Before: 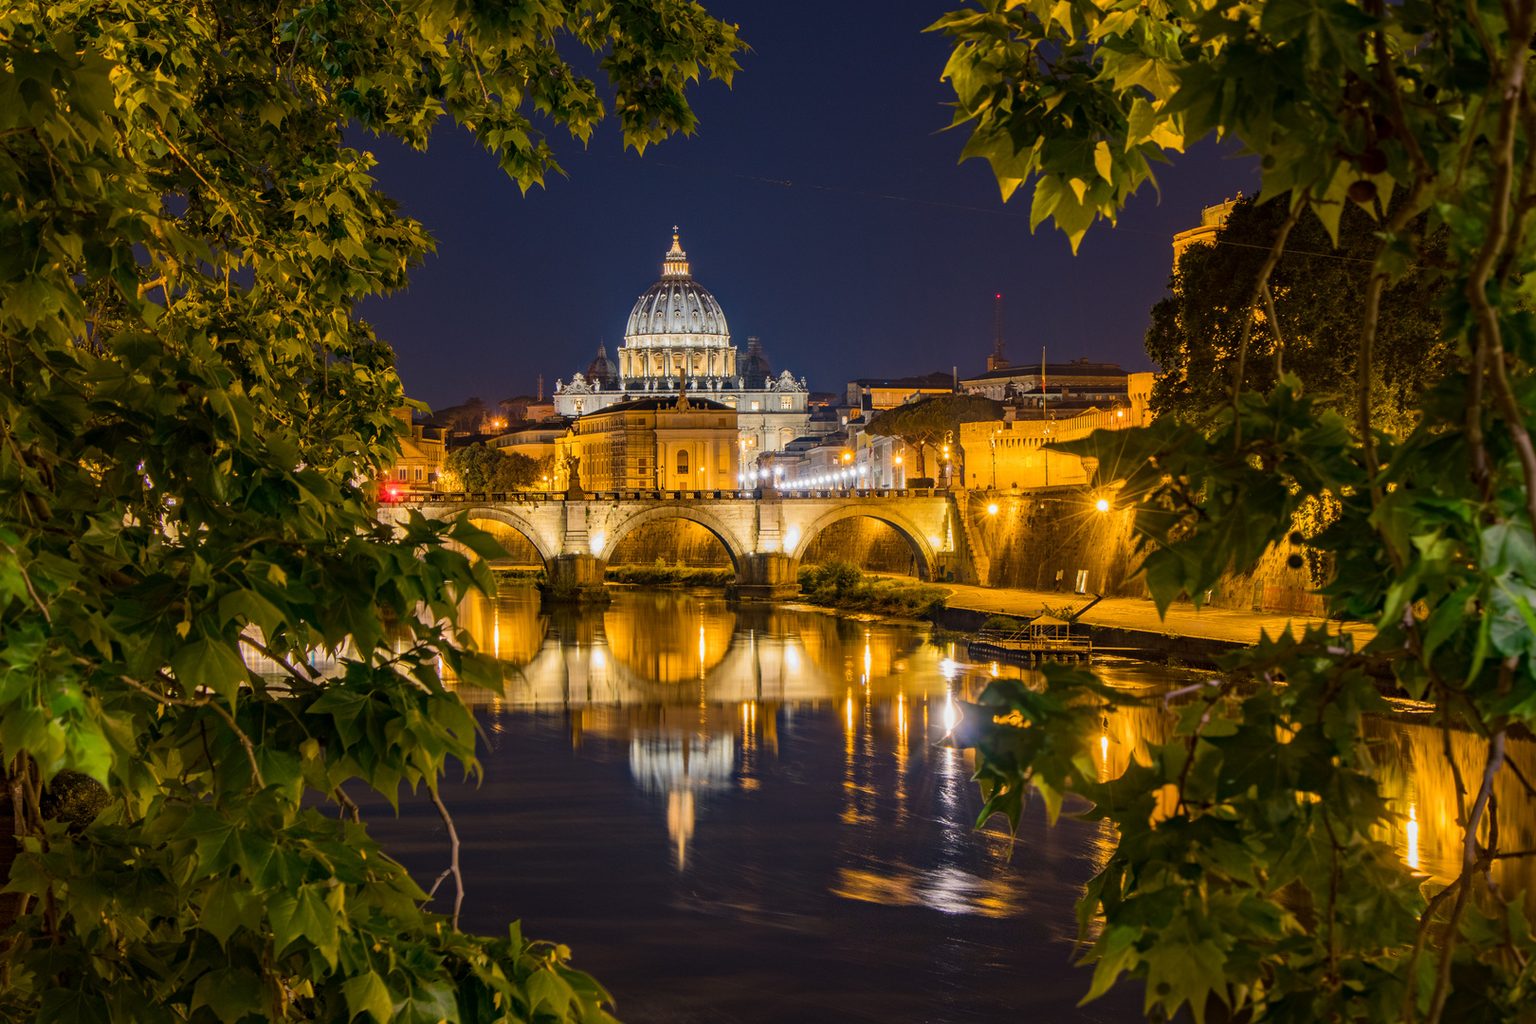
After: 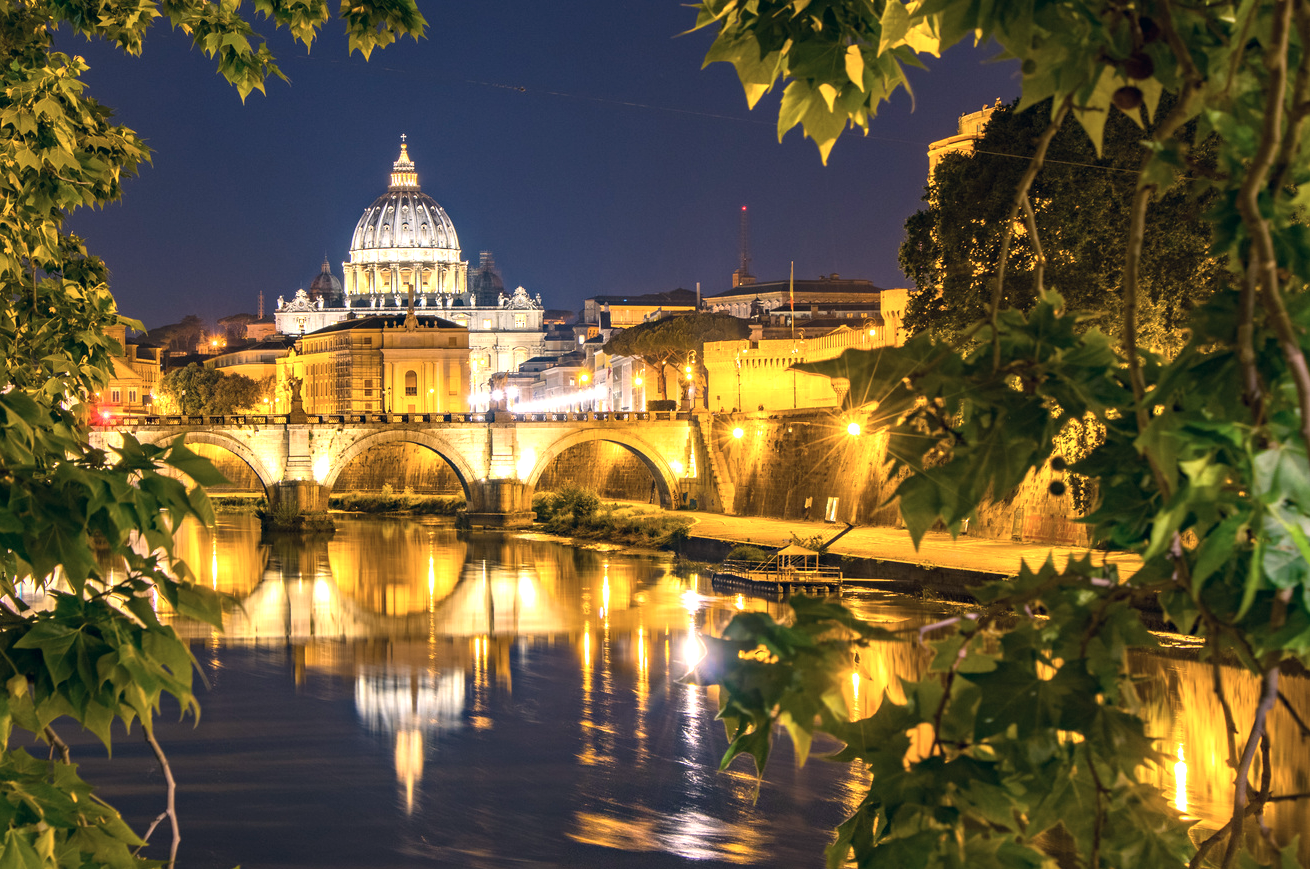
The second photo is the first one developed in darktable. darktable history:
crop: left 19.094%, top 9.717%, right 0%, bottom 9.754%
contrast brightness saturation: saturation -0.171
exposure: black level correction 0, exposure 1 EV, compensate exposure bias true, compensate highlight preservation false
color correction: highlights a* 5.44, highlights b* 5.28, shadows a* -4.51, shadows b* -5.11
